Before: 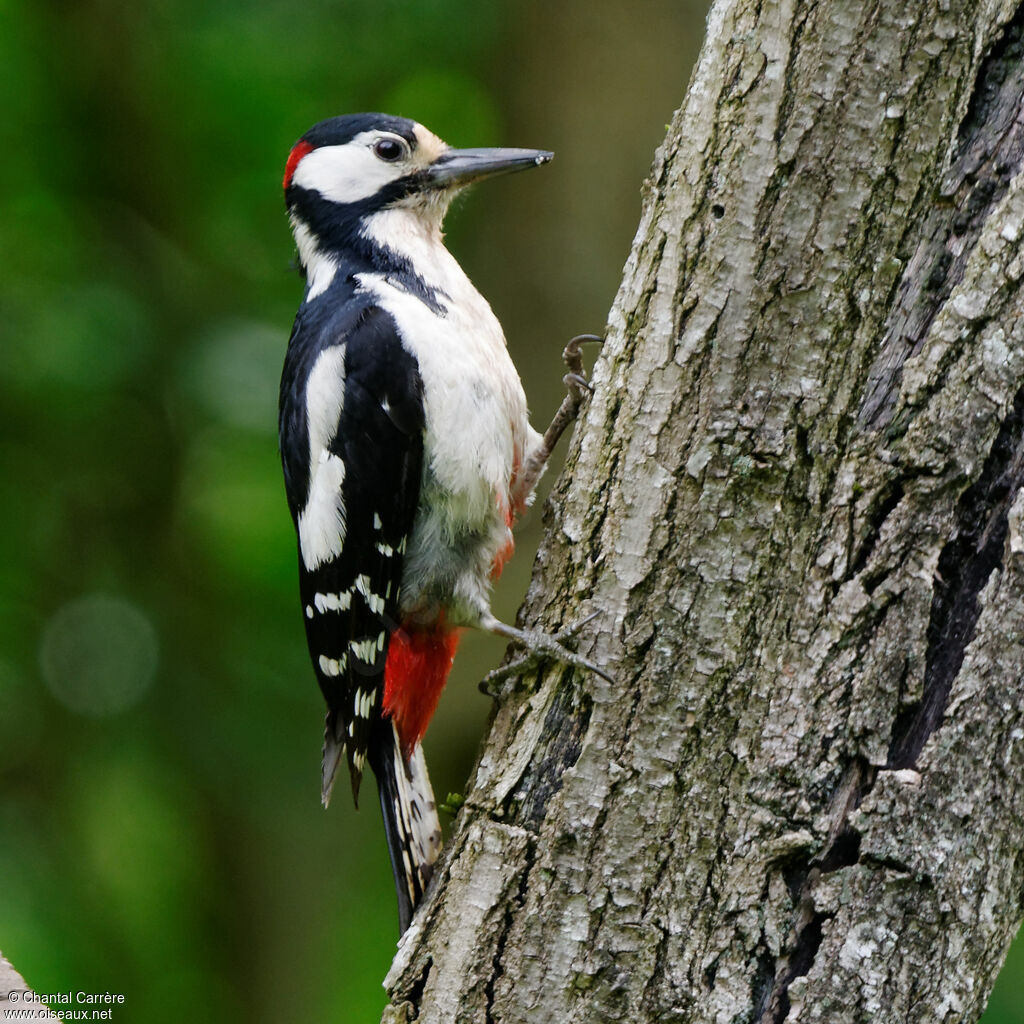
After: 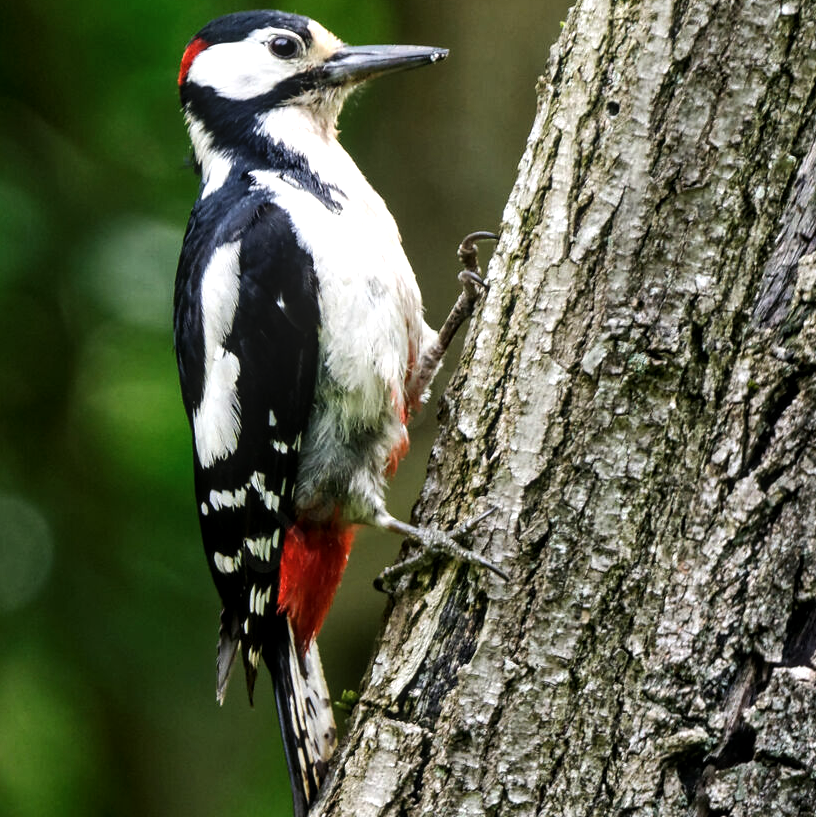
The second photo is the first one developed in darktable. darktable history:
crop and rotate: left 10.315%, top 10.08%, right 9.933%, bottom 10.101%
local contrast: on, module defaults
tone equalizer: -8 EV -0.721 EV, -7 EV -0.692 EV, -6 EV -0.575 EV, -5 EV -0.409 EV, -3 EV 0.389 EV, -2 EV 0.6 EV, -1 EV 0.692 EV, +0 EV 0.768 EV, edges refinement/feathering 500, mask exposure compensation -1.57 EV, preserve details no
